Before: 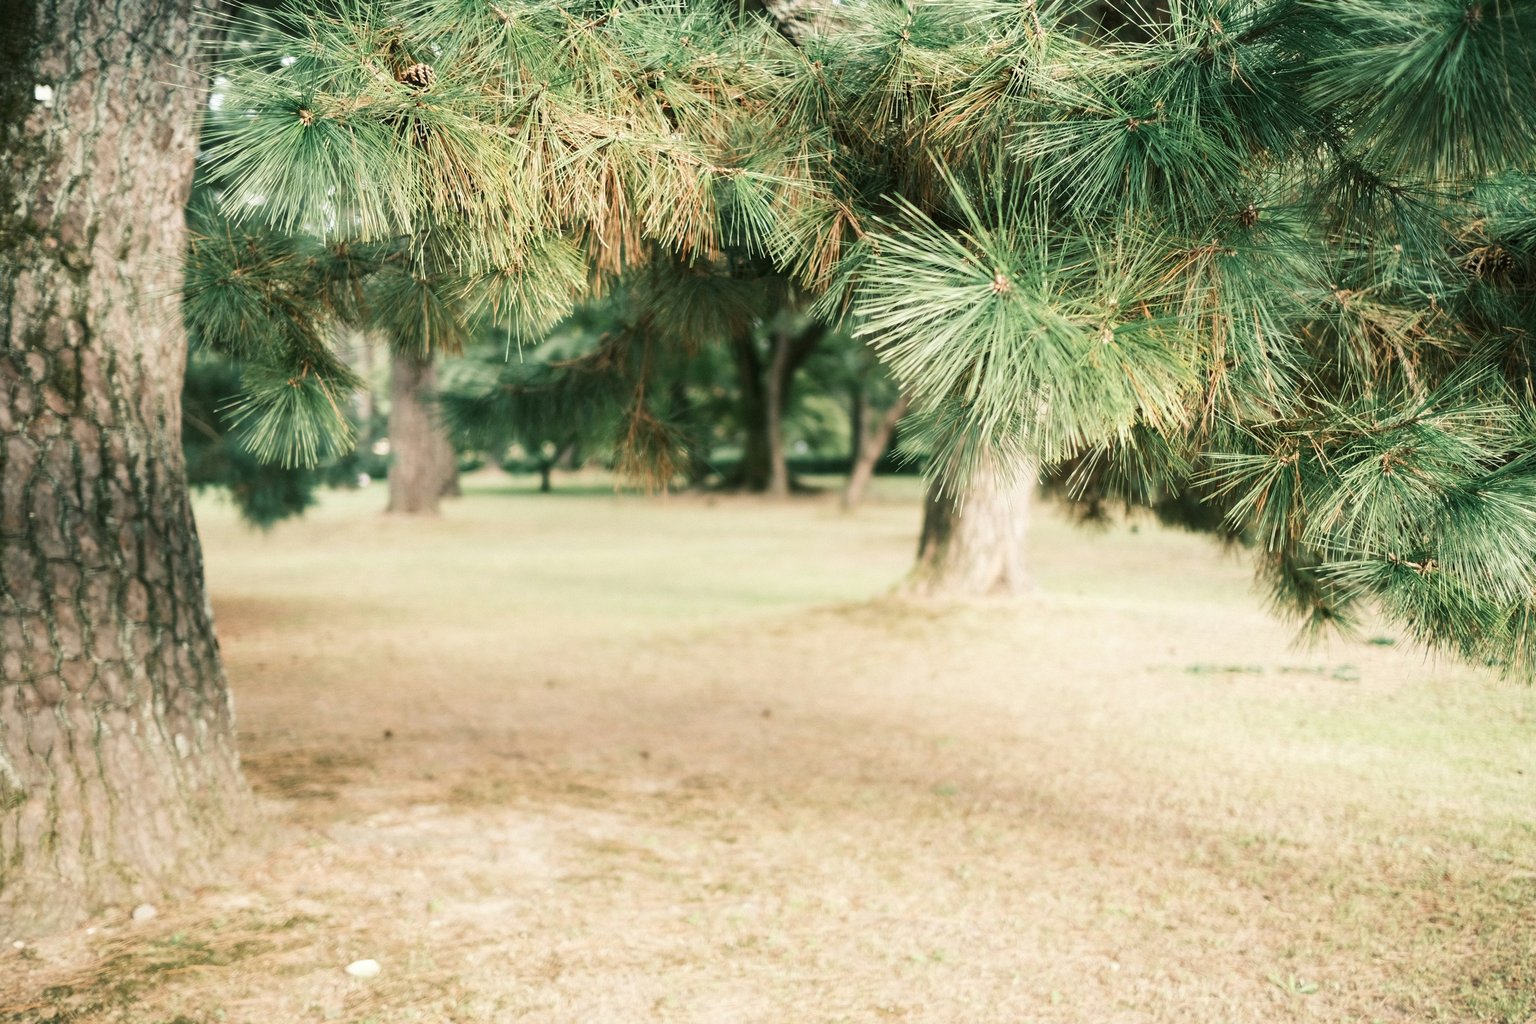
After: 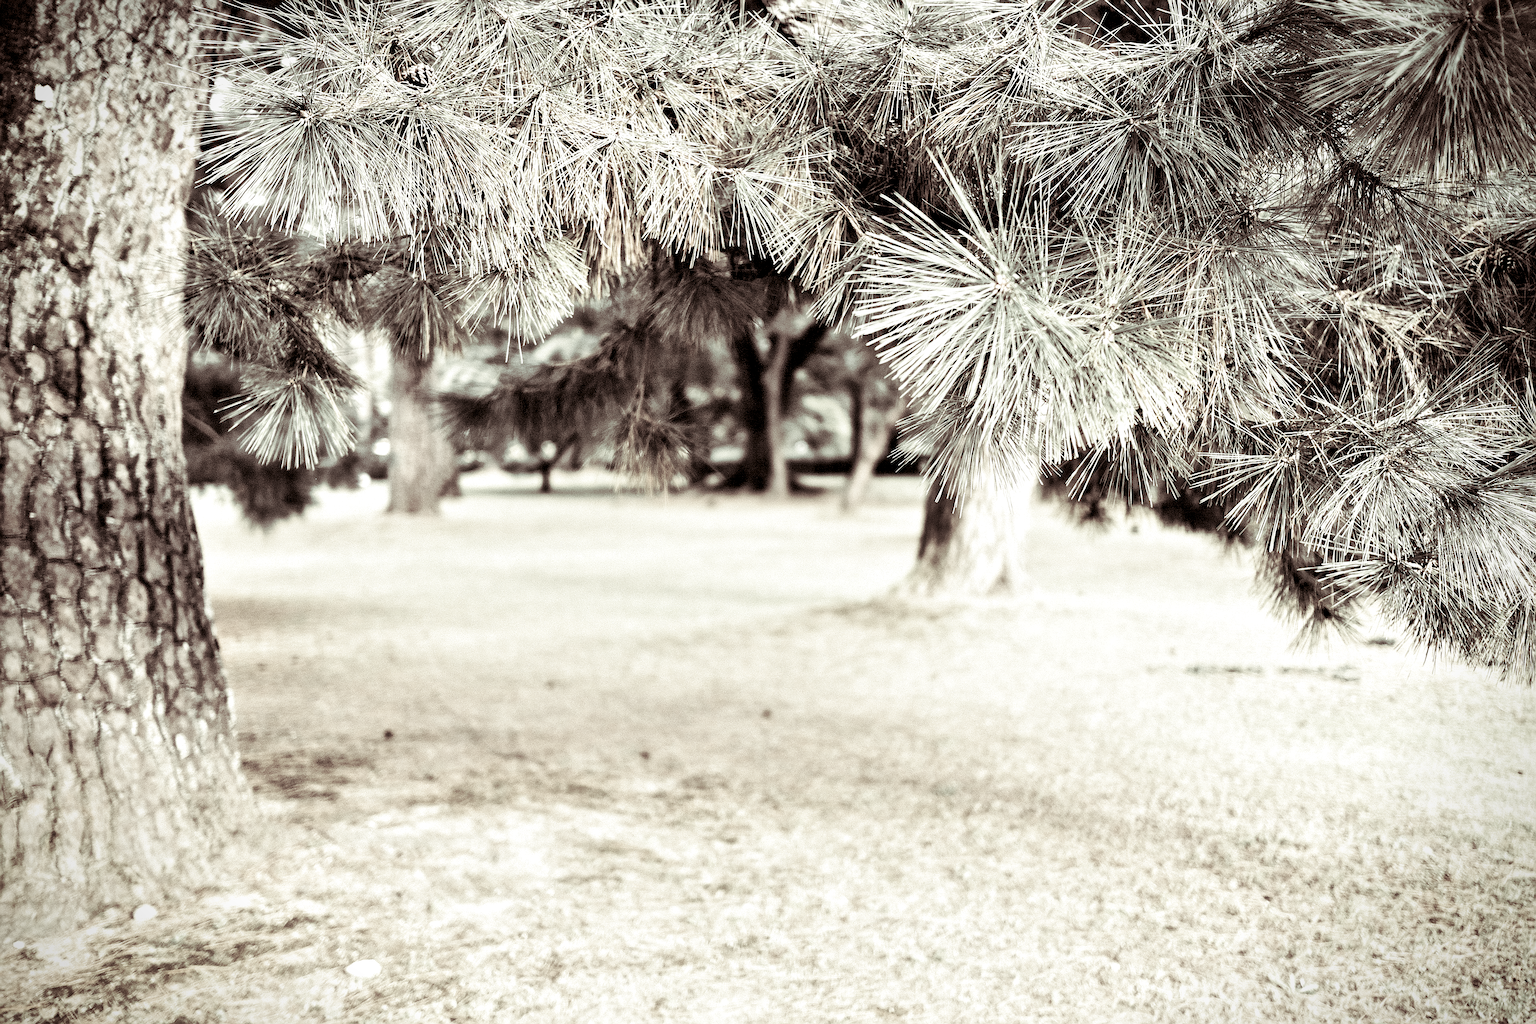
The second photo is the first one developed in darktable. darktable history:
exposure: exposure 0.2 EV, compensate highlight preservation false
shadows and highlights: shadows 32, highlights -32, soften with gaussian
tone curve: curves: ch0 [(0, 0) (0.004, 0.001) (0.133, 0.112) (0.325, 0.362) (0.832, 0.893) (1, 1)], color space Lab, linked channels, preserve colors none
contrast brightness saturation: brightness 0.18, saturation -0.5
vignetting: fall-off start 88.53%, fall-off radius 44.2%, saturation 0.376, width/height ratio 1.161
levels: levels [0.116, 0.574, 1]
color zones: curves: ch1 [(0, 0.831) (0.08, 0.771) (0.157, 0.268) (0.241, 0.207) (0.562, -0.005) (0.714, -0.013) (0.876, 0.01) (1, 0.831)]
split-toning: shadows › saturation 0.24, highlights › hue 54°, highlights › saturation 0.24
contrast equalizer: octaves 7, y [[0.528, 0.548, 0.563, 0.562, 0.546, 0.526], [0.55 ×6], [0 ×6], [0 ×6], [0 ×6]]
color correction: highlights a* -5.3, highlights b* 9.8, shadows a* 9.8, shadows b* 24.26
local contrast: mode bilateral grid, contrast 25, coarseness 60, detail 151%, midtone range 0.2
sharpen: radius 1.4, amount 1.25, threshold 0.7
